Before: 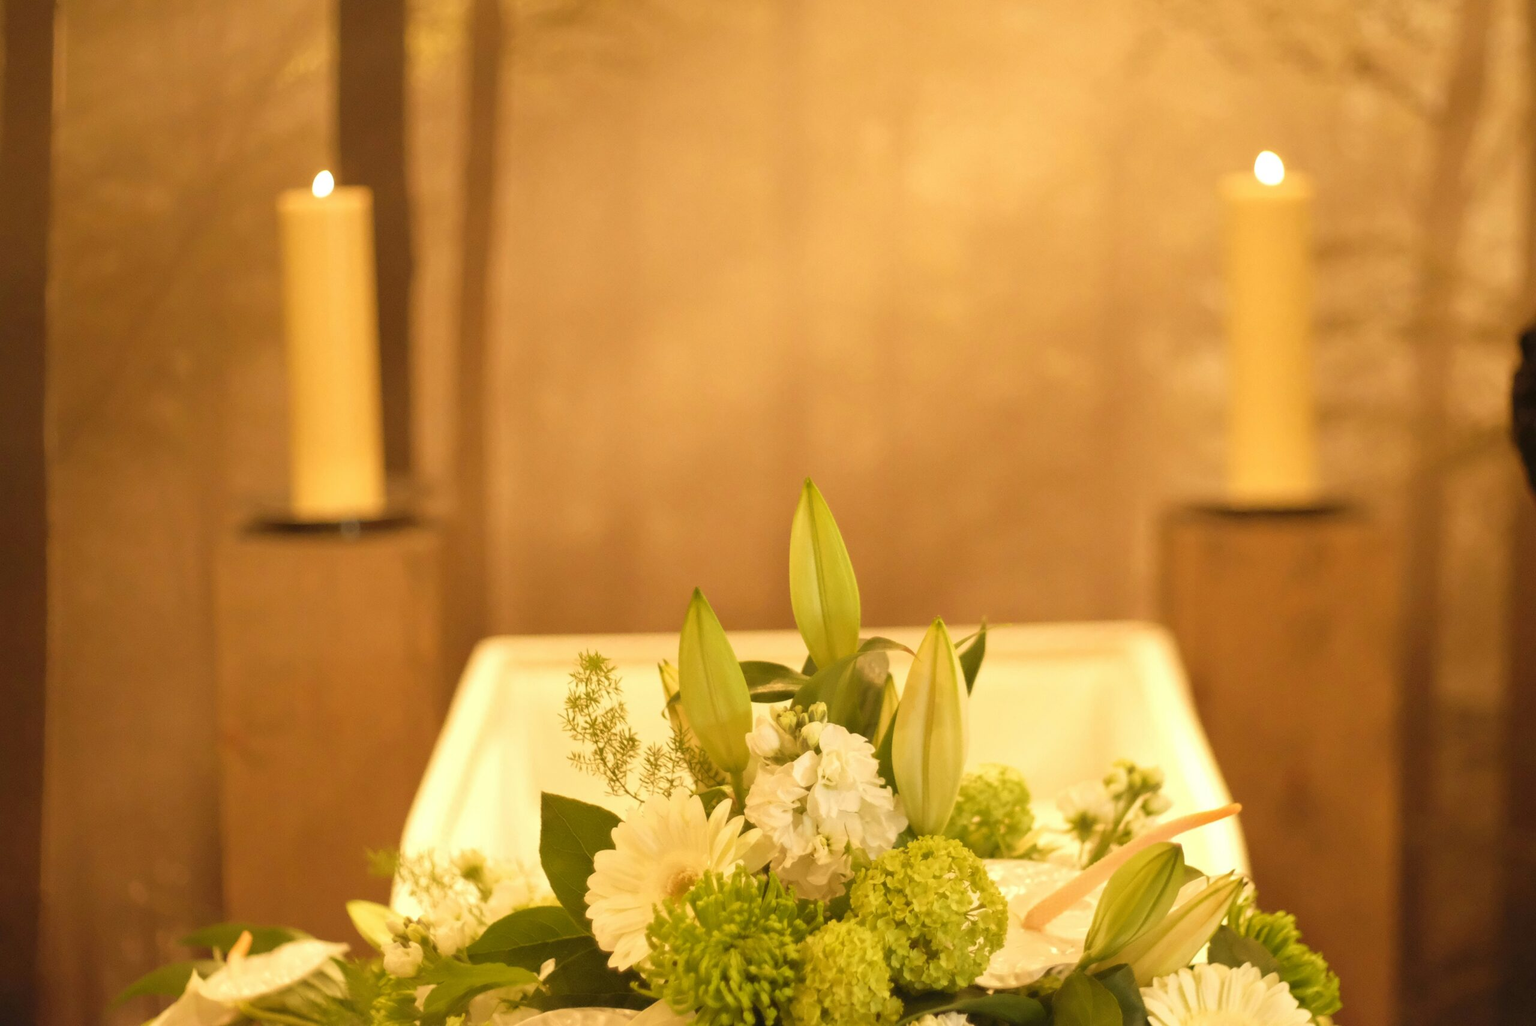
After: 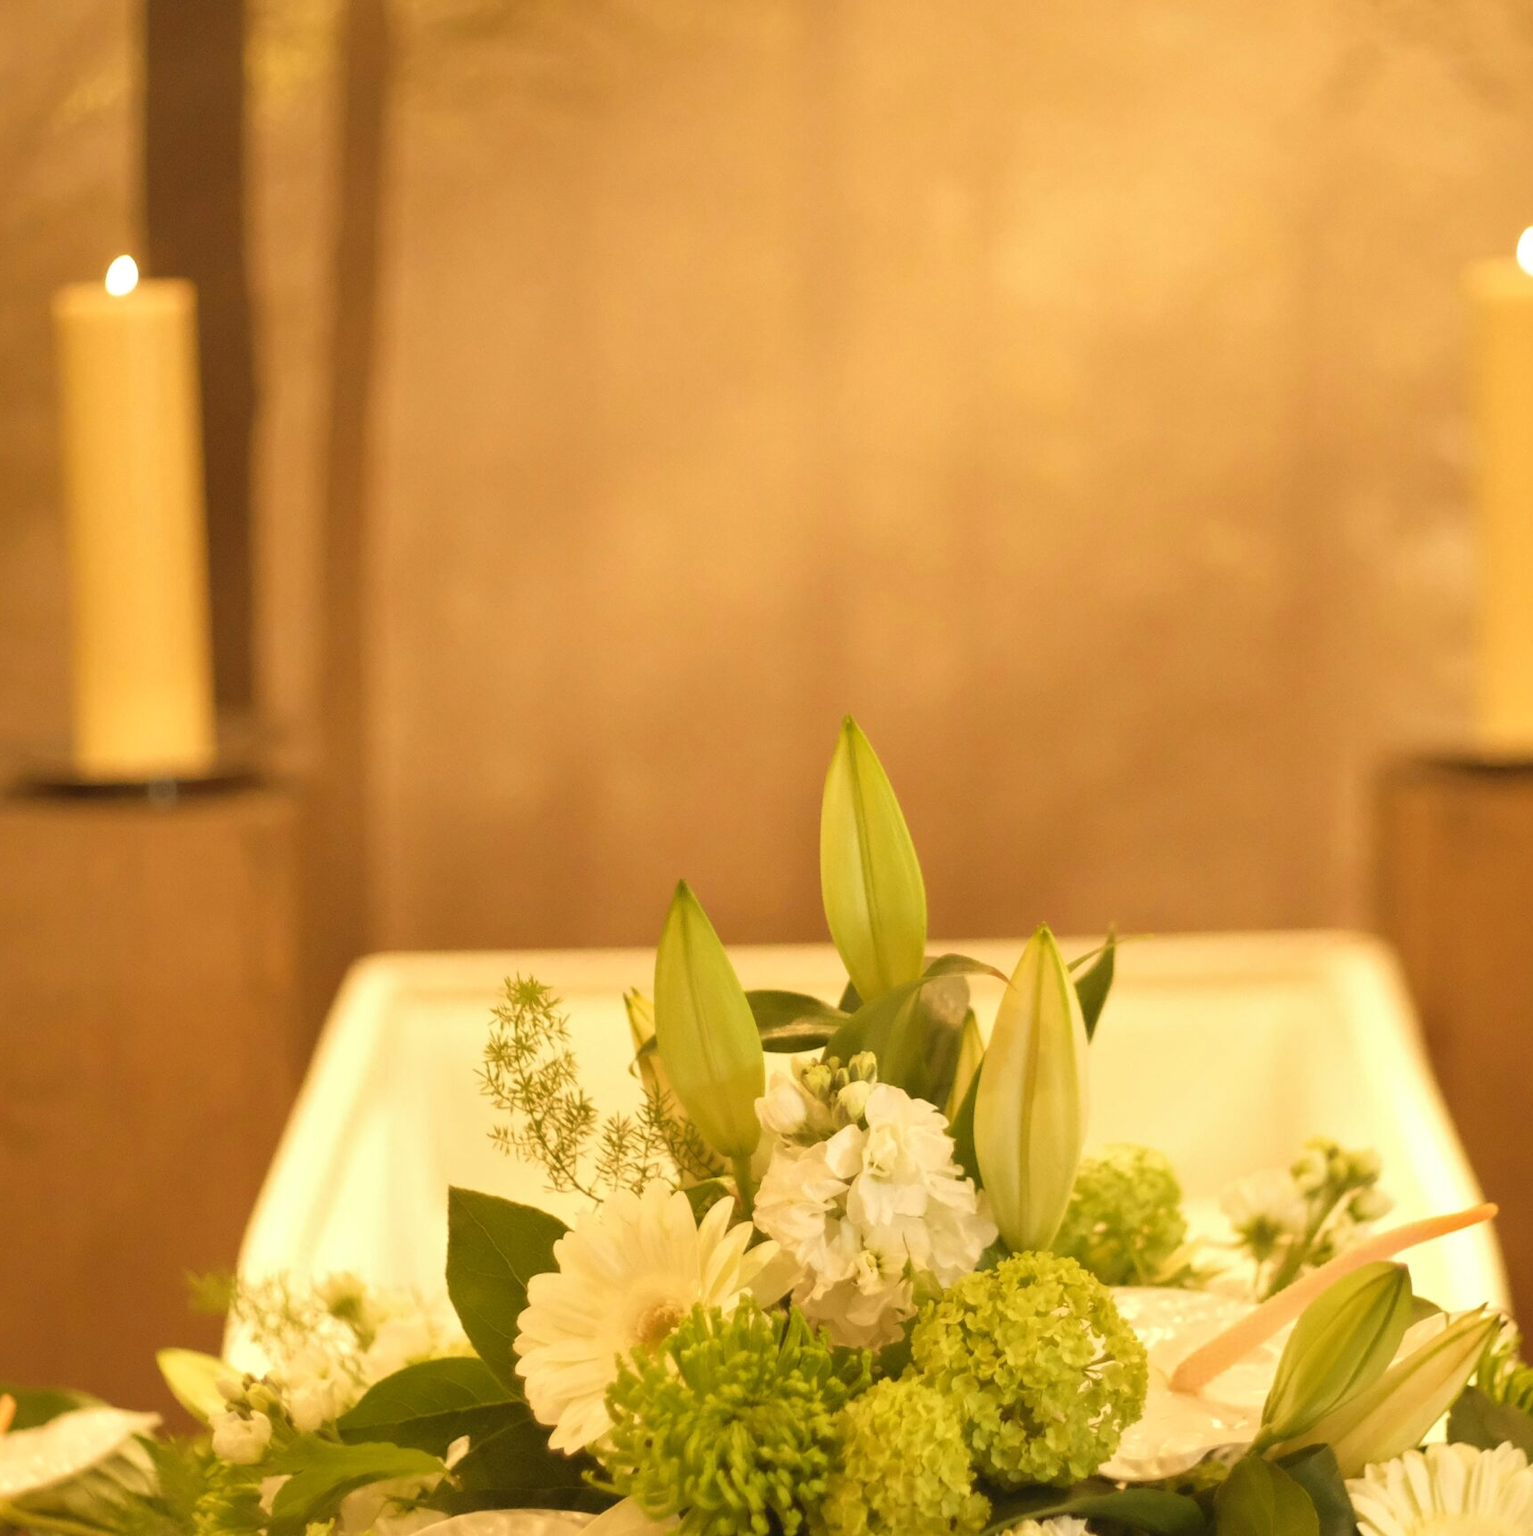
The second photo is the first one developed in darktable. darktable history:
crop and rotate: left 15.754%, right 17.579%
tone equalizer: on, module defaults
